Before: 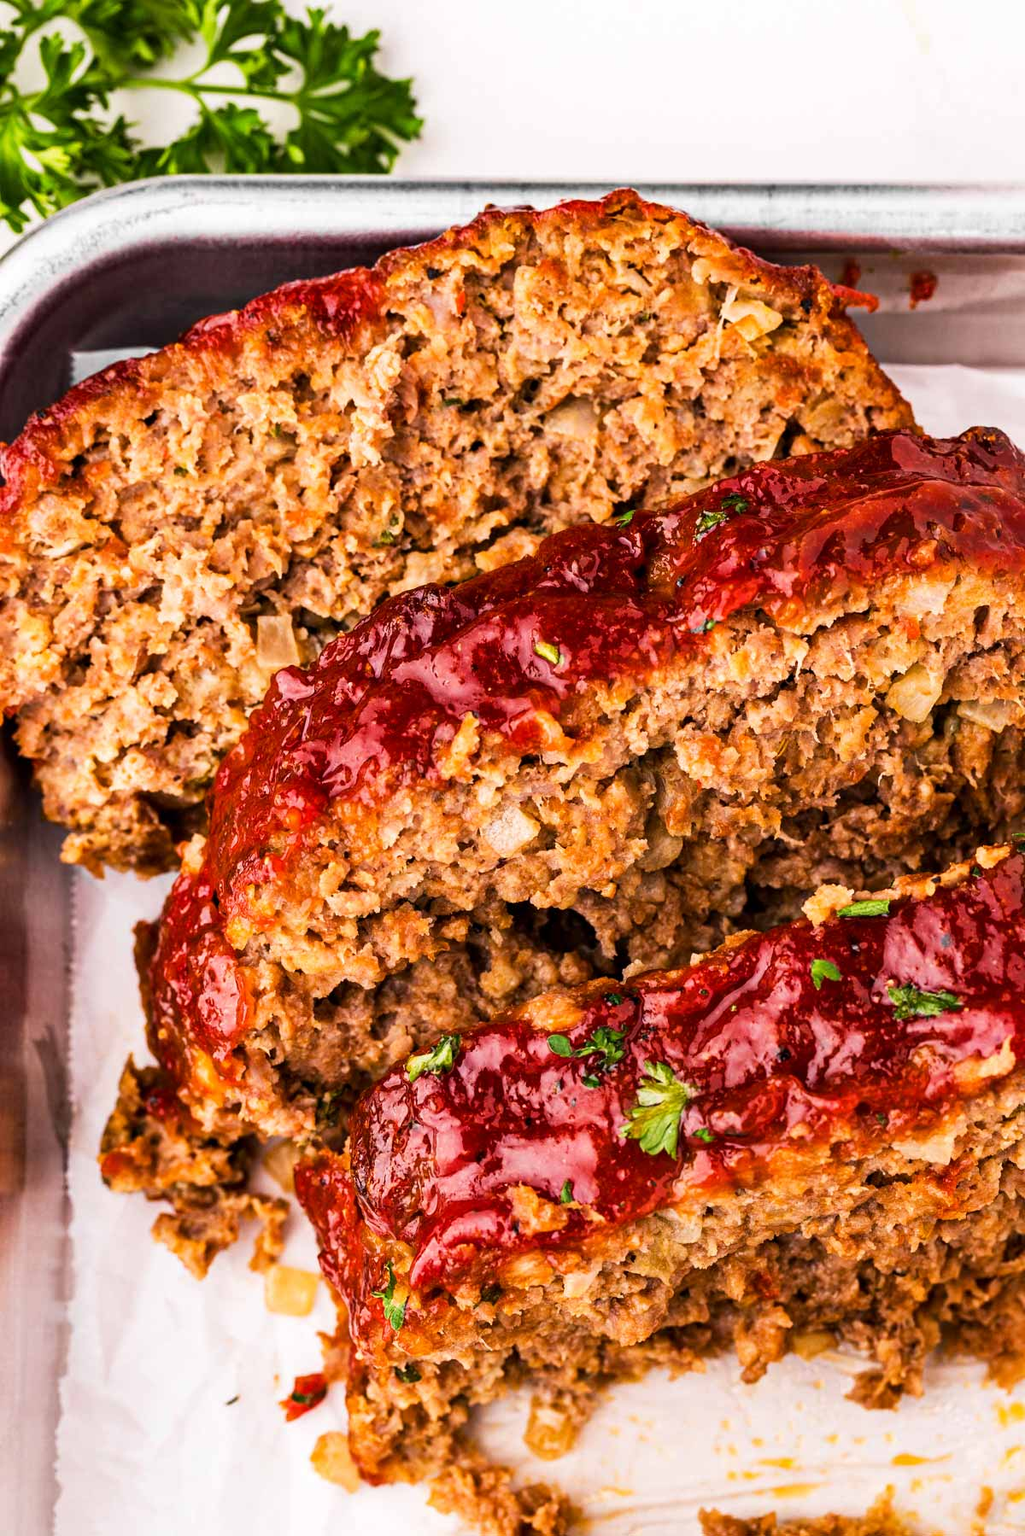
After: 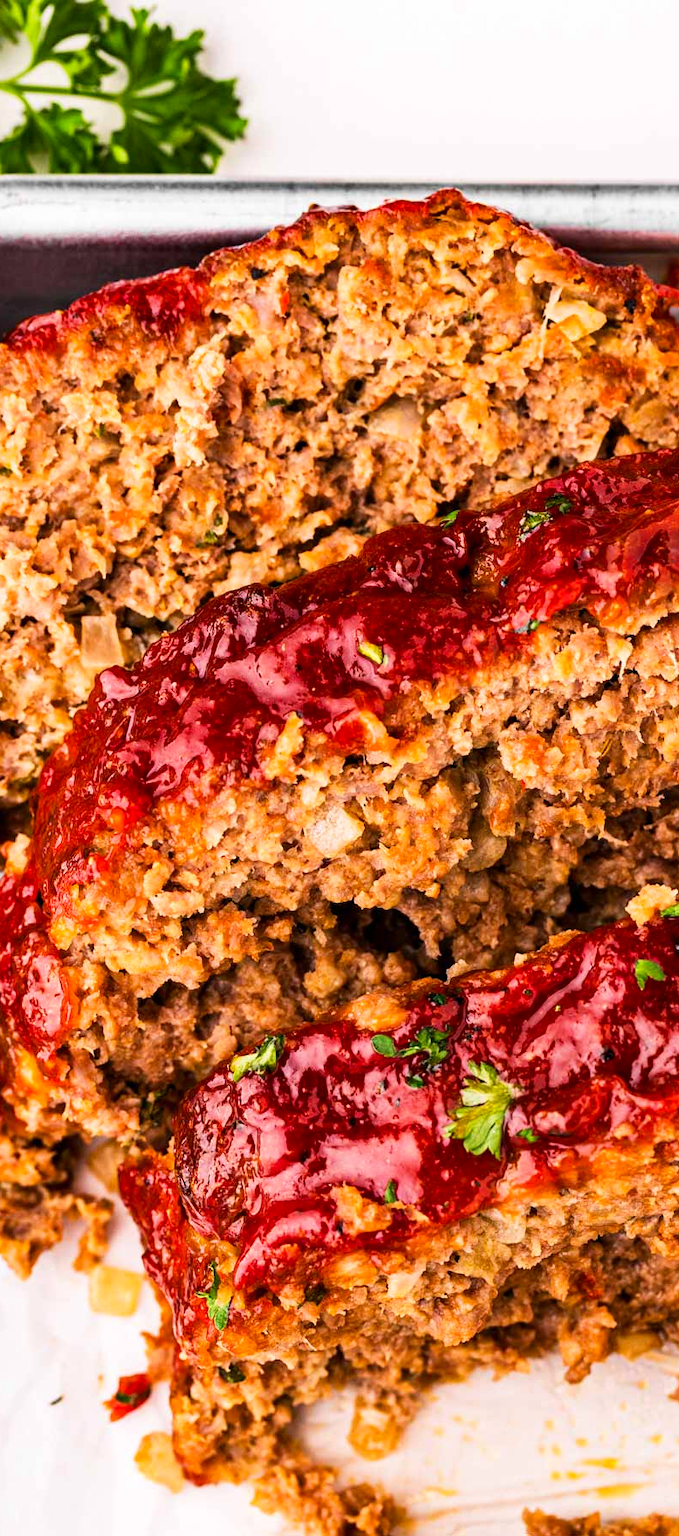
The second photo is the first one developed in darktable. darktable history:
contrast brightness saturation: contrast 0.098, brightness 0.026, saturation 0.085
crop: left 17.236%, right 16.357%
